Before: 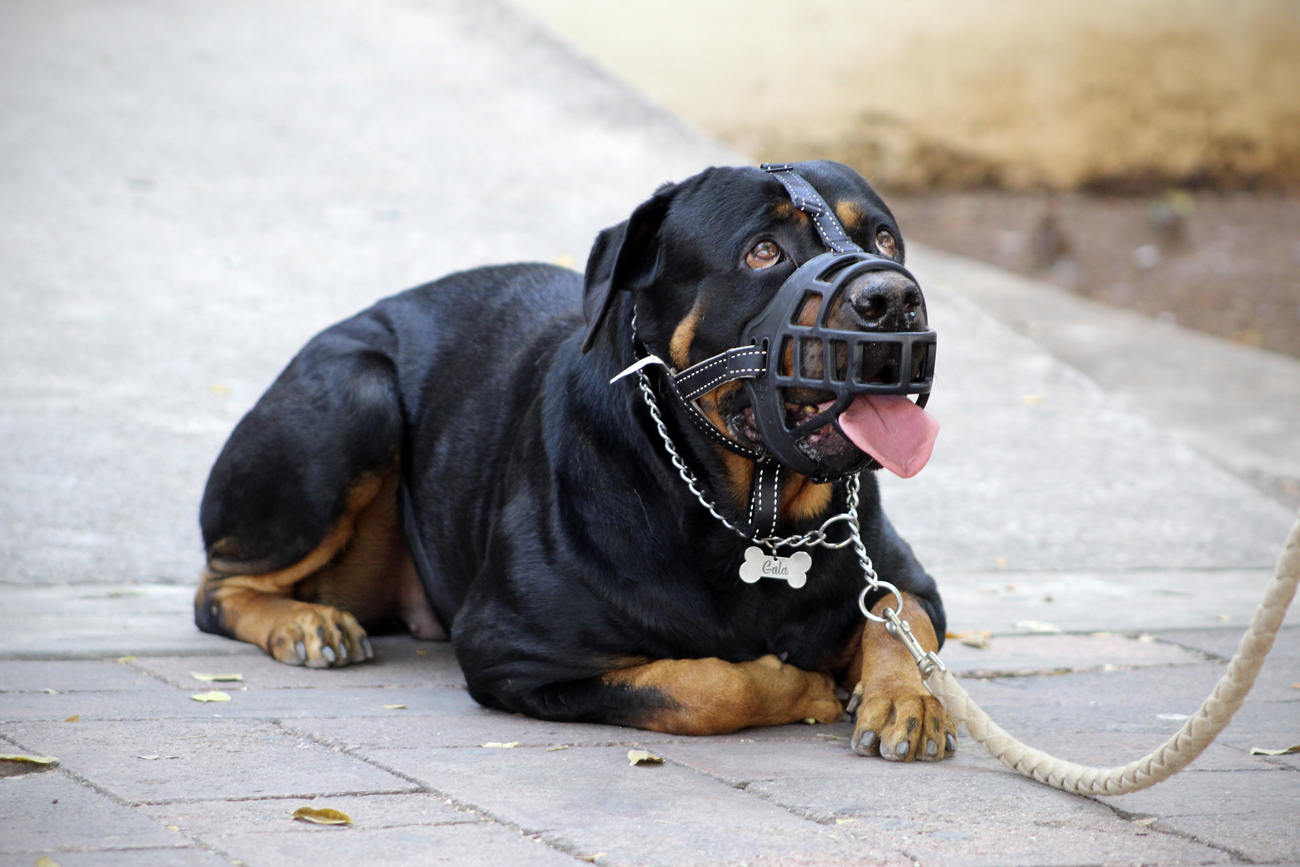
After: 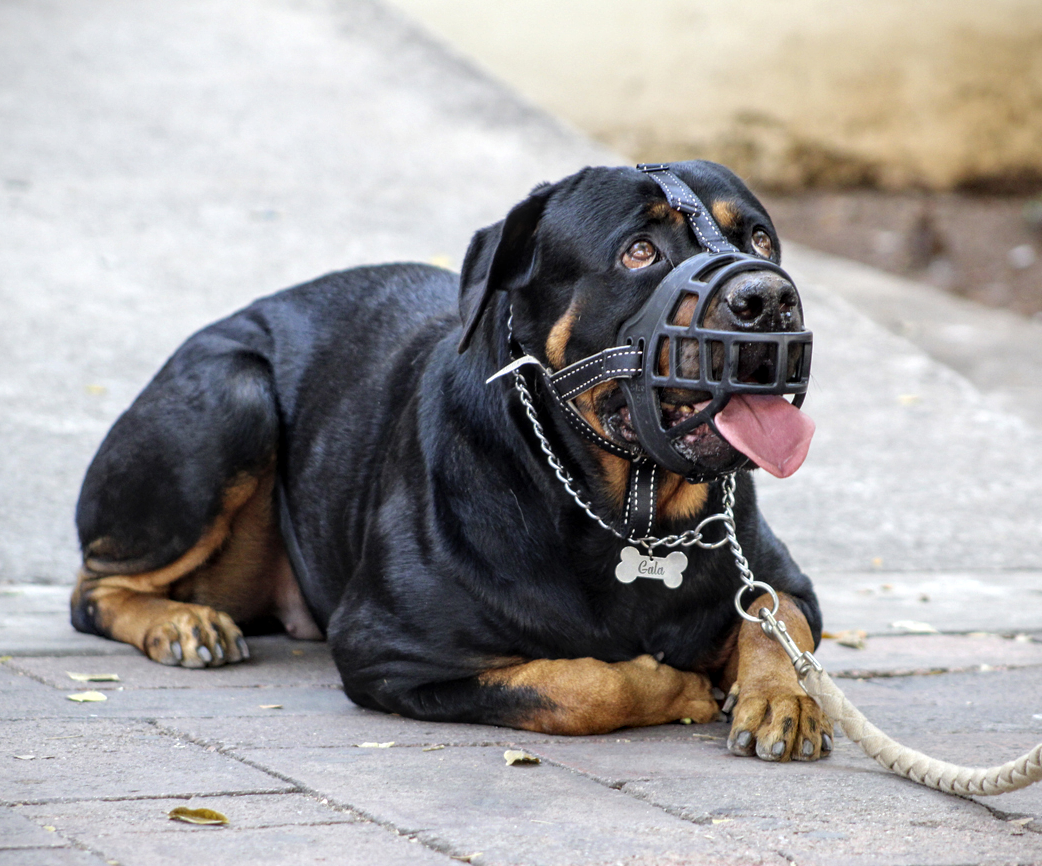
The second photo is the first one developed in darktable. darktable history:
crop and rotate: left 9.561%, right 10.227%
base curve: preserve colors none
local contrast: highlights 62%, detail 143%, midtone range 0.431
